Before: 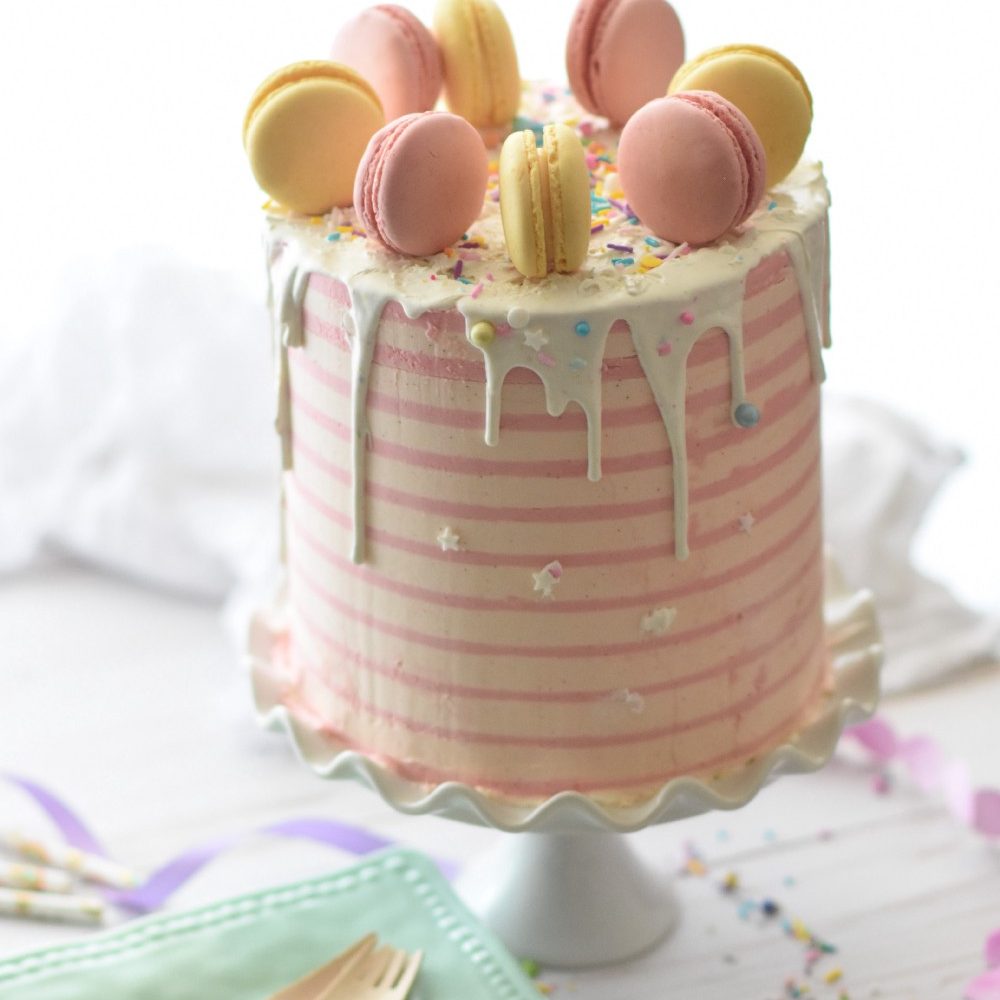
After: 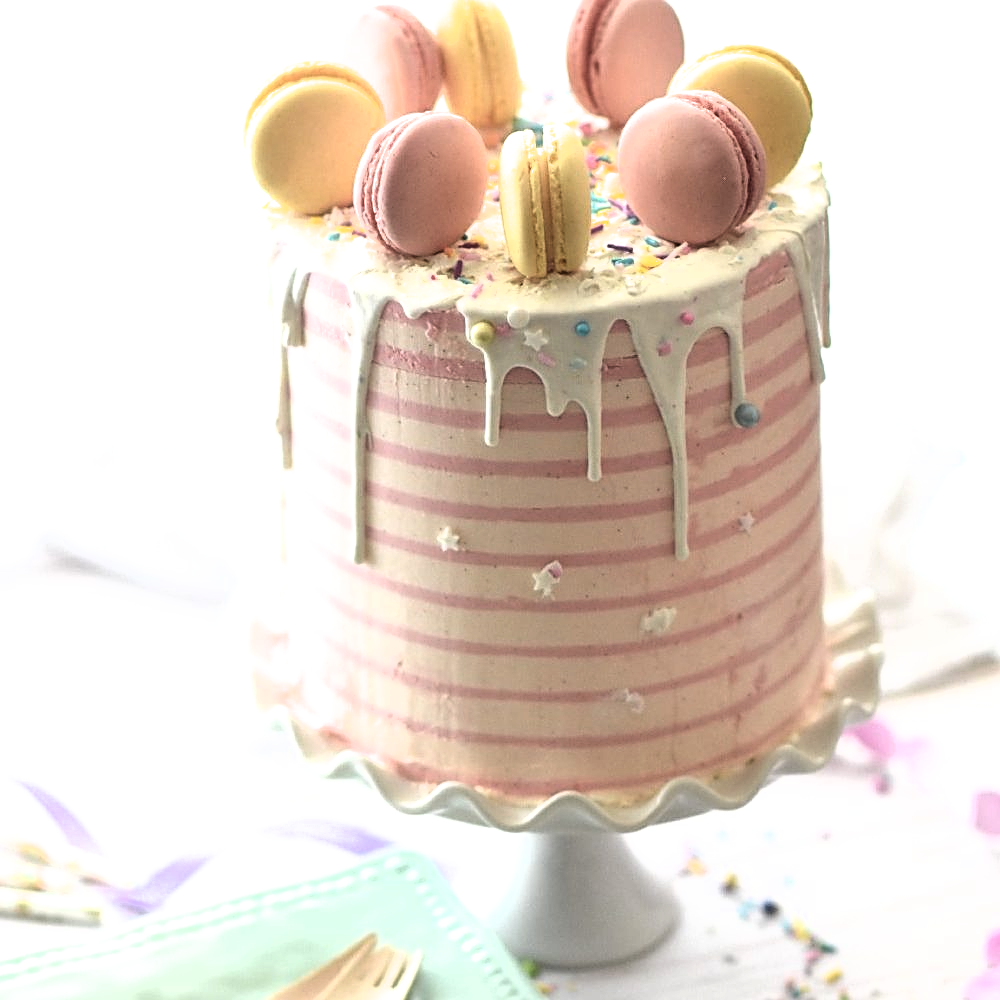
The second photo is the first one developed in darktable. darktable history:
sharpen: on, module defaults
filmic rgb: black relative exposure -8.2 EV, white relative exposure 2.2 EV, threshold 3 EV, hardness 7.11, latitude 85.74%, contrast 1.696, highlights saturation mix -4%, shadows ↔ highlights balance -2.69%, color science v5 (2021), contrast in shadows safe, contrast in highlights safe, enable highlight reconstruction true
color balance rgb: linear chroma grading › global chroma -0.67%, saturation formula JzAzBz (2021)
